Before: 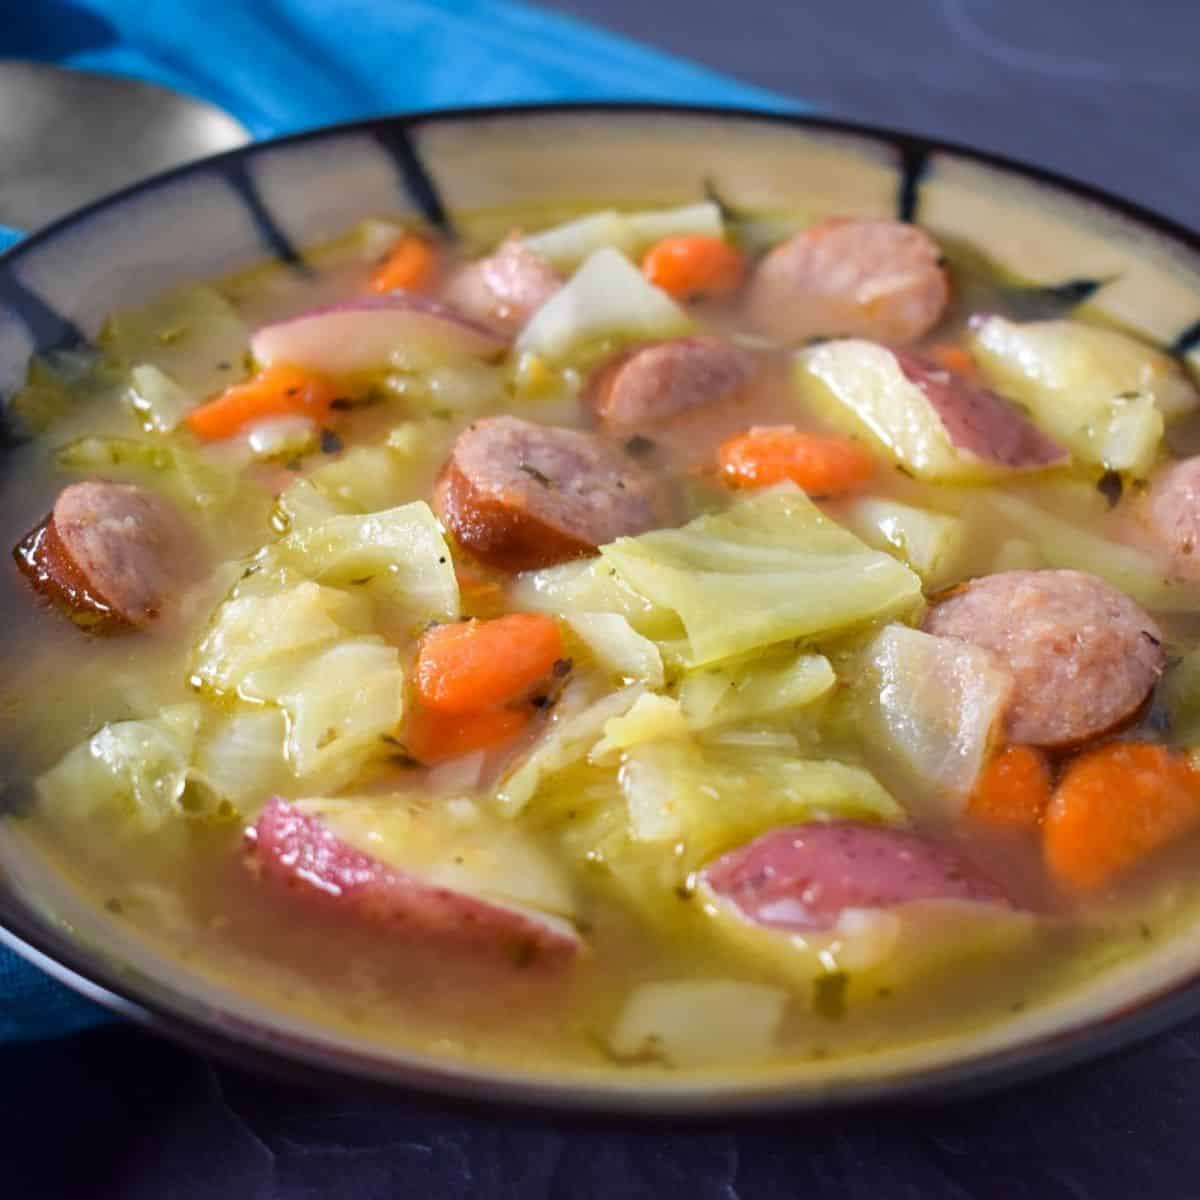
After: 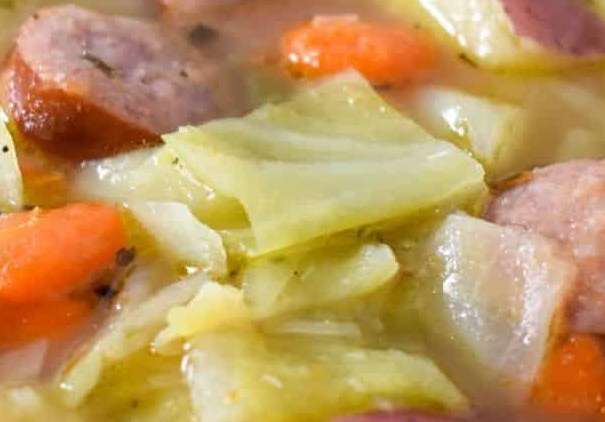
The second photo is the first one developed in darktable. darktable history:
crop: left 36.447%, top 34.321%, right 13.065%, bottom 30.449%
